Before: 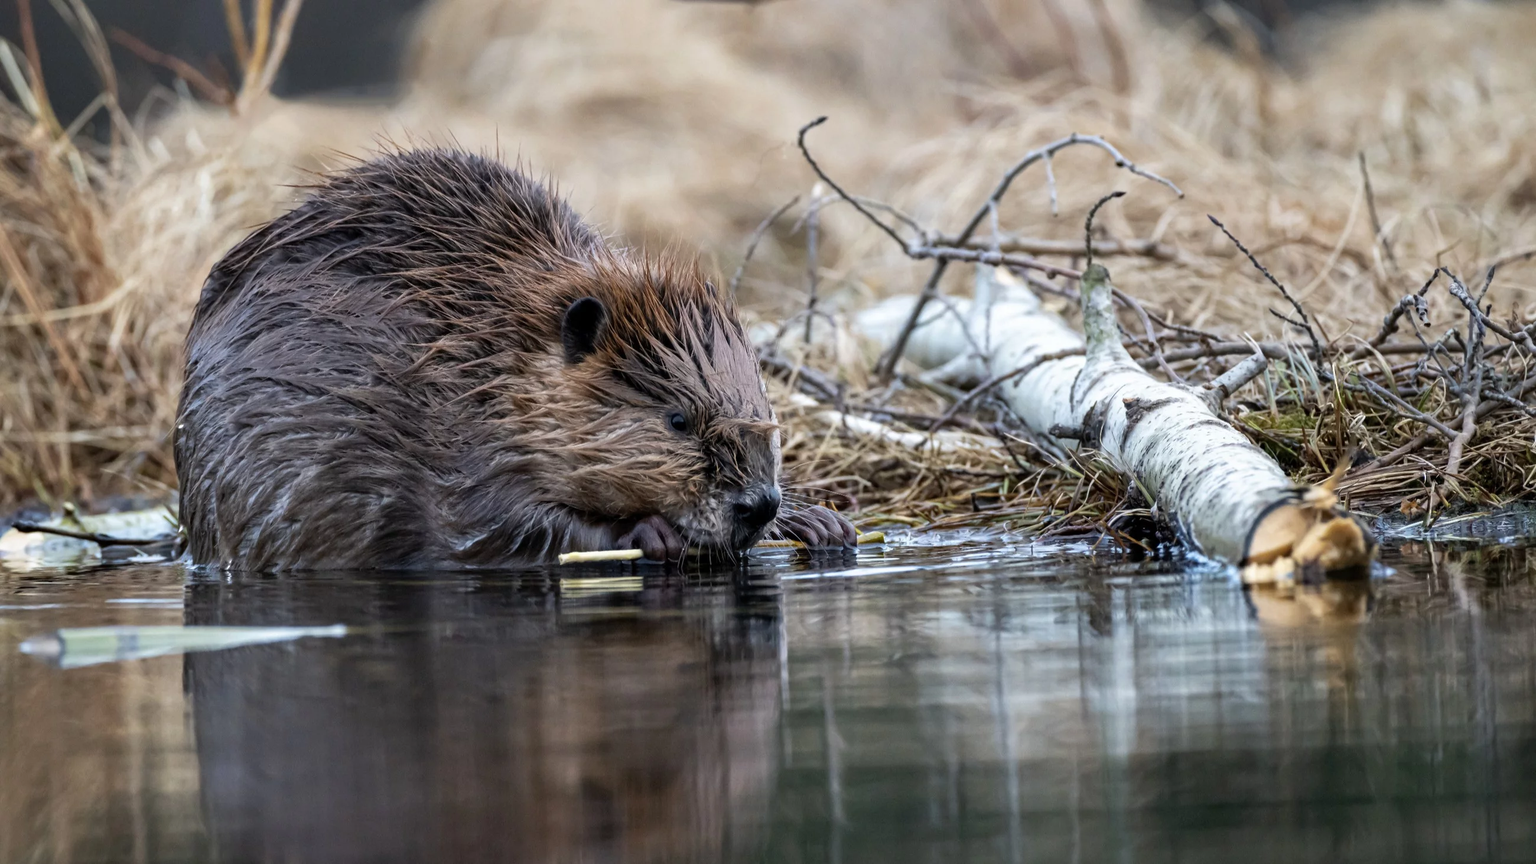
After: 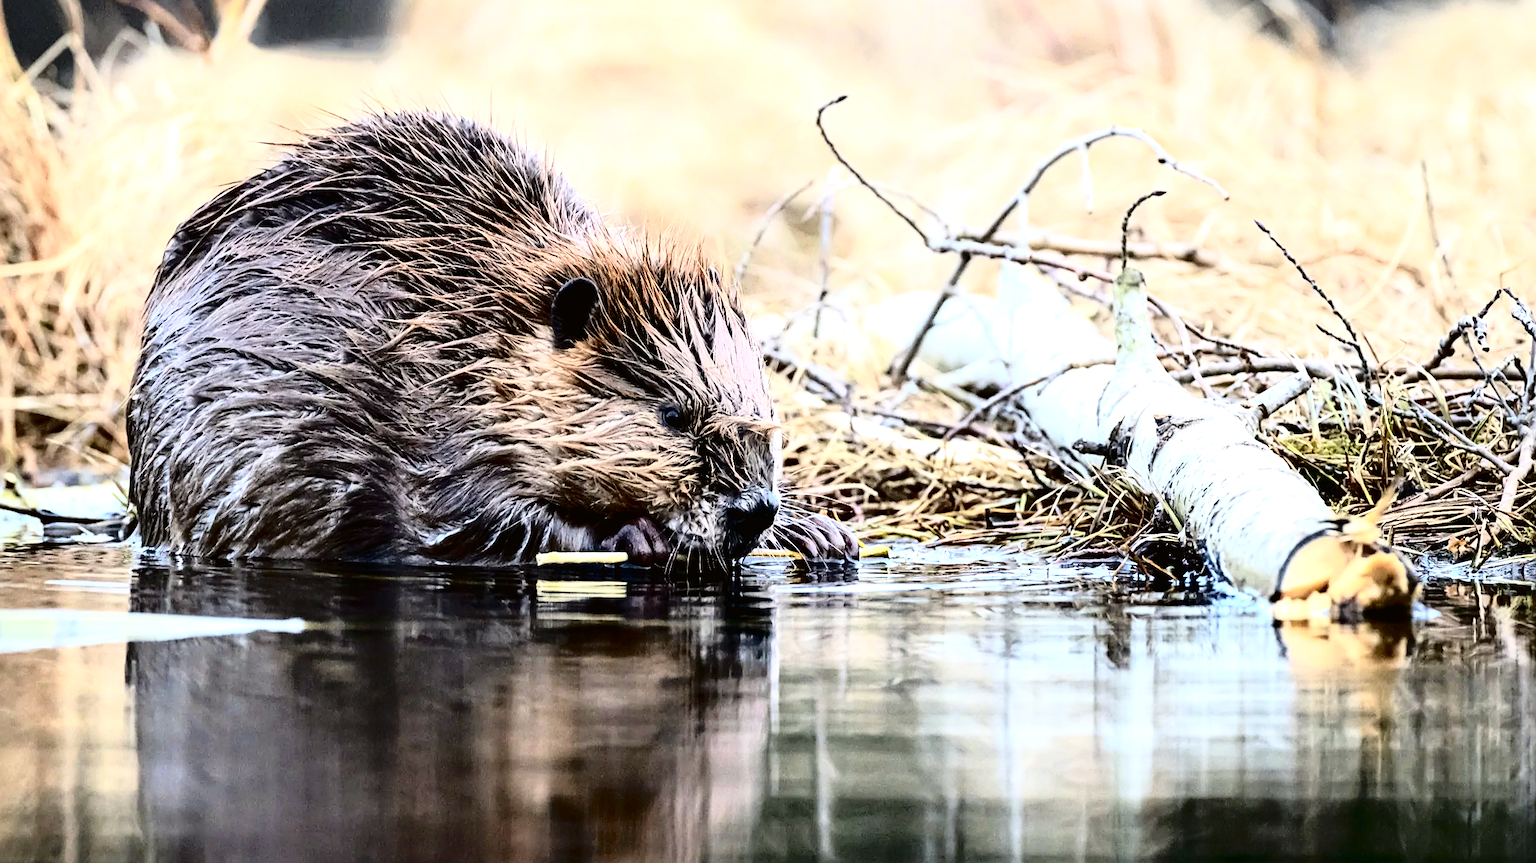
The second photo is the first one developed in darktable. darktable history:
crop and rotate: angle -2.63°
tone equalizer: -8 EV -0.743 EV, -7 EV -0.713 EV, -6 EV -0.569 EV, -5 EV -0.366 EV, -3 EV 0.385 EV, -2 EV 0.6 EV, -1 EV 0.677 EV, +0 EV 0.755 EV
contrast brightness saturation: contrast 0.381, brightness 0.101
exposure: black level correction 0.005, exposure 0.277 EV, compensate exposure bias true, compensate highlight preservation false
tone curve: curves: ch0 [(0, 0.01) (0.058, 0.039) (0.159, 0.117) (0.282, 0.327) (0.45, 0.534) (0.676, 0.751) (0.89, 0.919) (1, 1)]; ch1 [(0, 0) (0.094, 0.081) (0.285, 0.299) (0.385, 0.403) (0.447, 0.455) (0.495, 0.496) (0.544, 0.552) (0.589, 0.612) (0.722, 0.728) (1, 1)]; ch2 [(0, 0) (0.257, 0.217) (0.43, 0.421) (0.498, 0.507) (0.531, 0.544) (0.56, 0.579) (0.625, 0.642) (1, 1)], color space Lab, independent channels, preserve colors none
sharpen: on, module defaults
